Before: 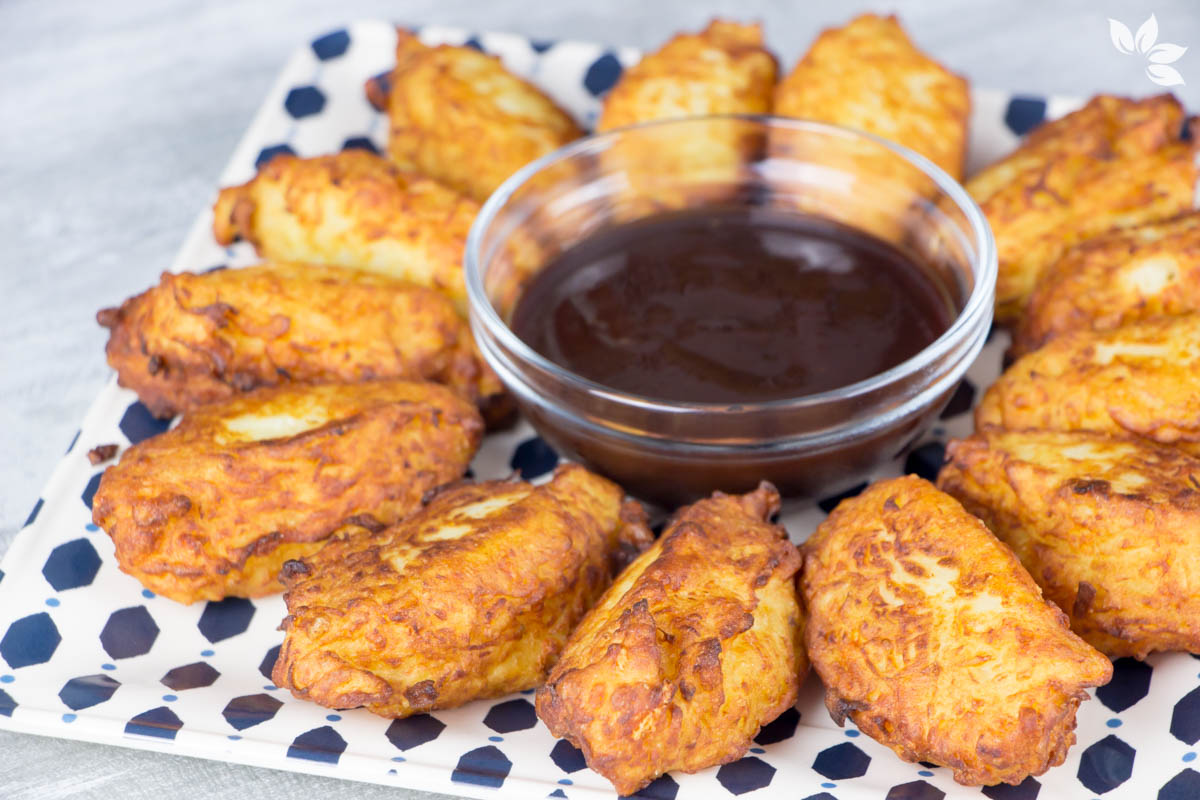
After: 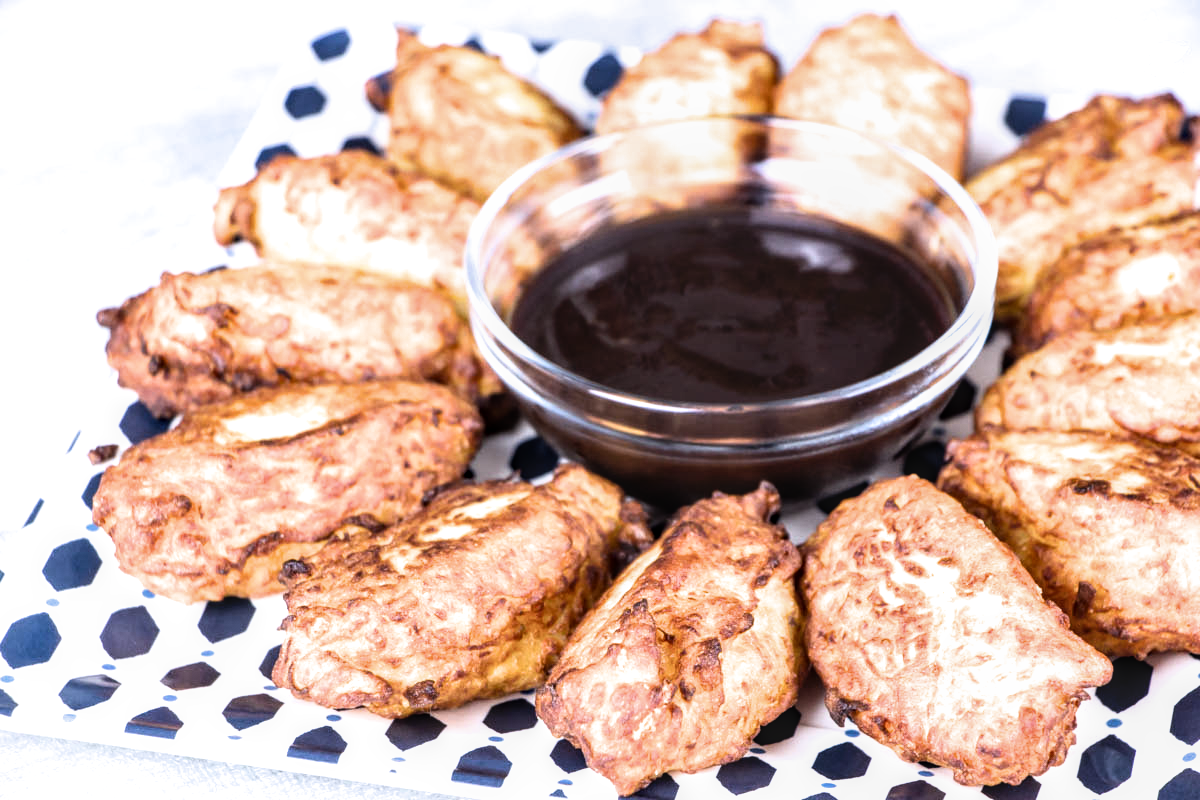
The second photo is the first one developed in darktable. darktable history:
tone equalizer: -8 EV -0.417 EV, -7 EV -0.389 EV, -6 EV -0.333 EV, -5 EV -0.222 EV, -3 EV 0.222 EV, -2 EV 0.333 EV, -1 EV 0.389 EV, +0 EV 0.417 EV, edges refinement/feathering 500, mask exposure compensation -1.57 EV, preserve details no
filmic rgb: white relative exposure 2.2 EV, hardness 6.97
color calibration: illuminant as shot in camera, x 0.358, y 0.373, temperature 4628.91 K
local contrast: on, module defaults
